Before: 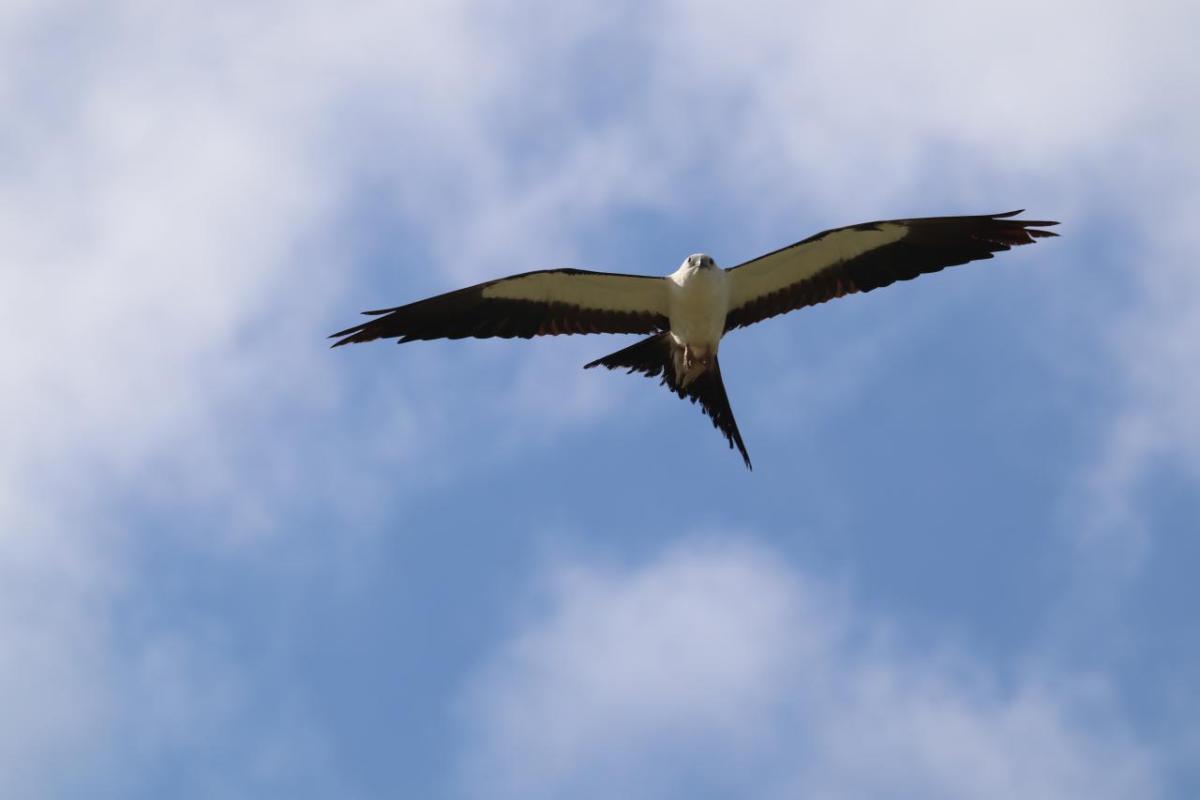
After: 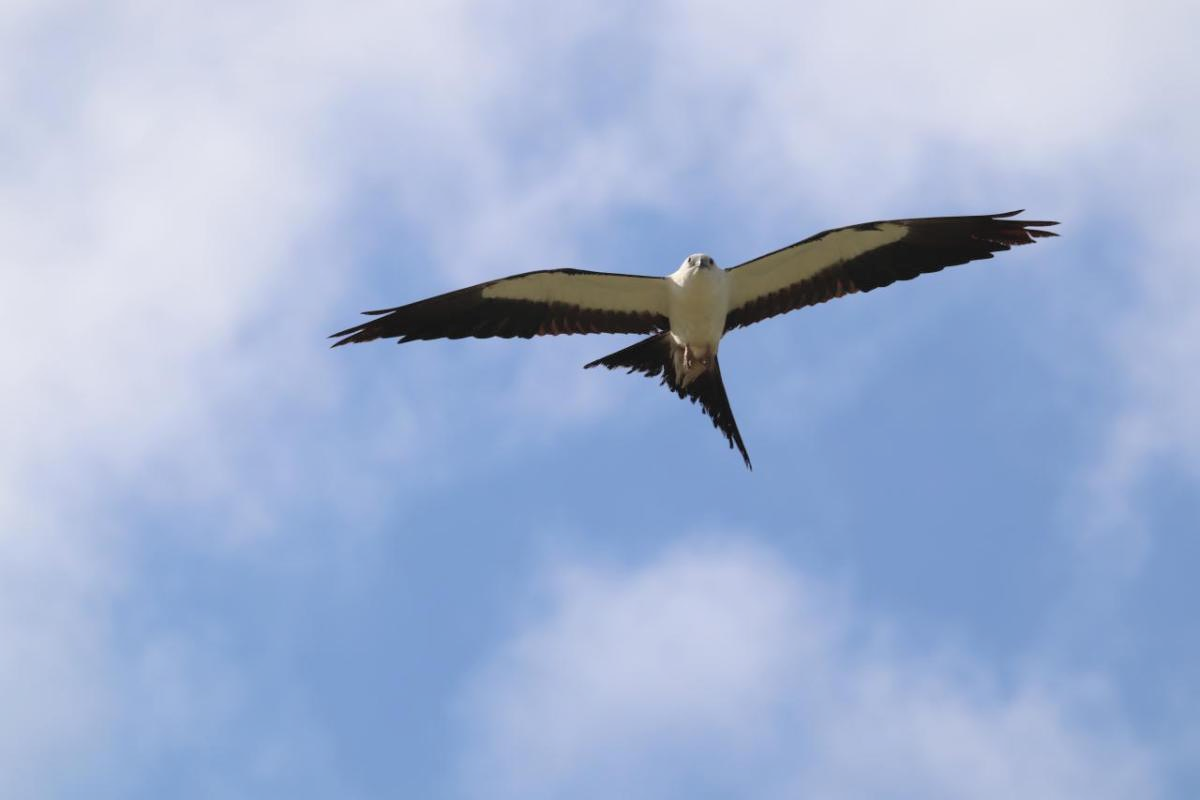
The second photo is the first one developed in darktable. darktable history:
contrast brightness saturation: brightness 0.122
